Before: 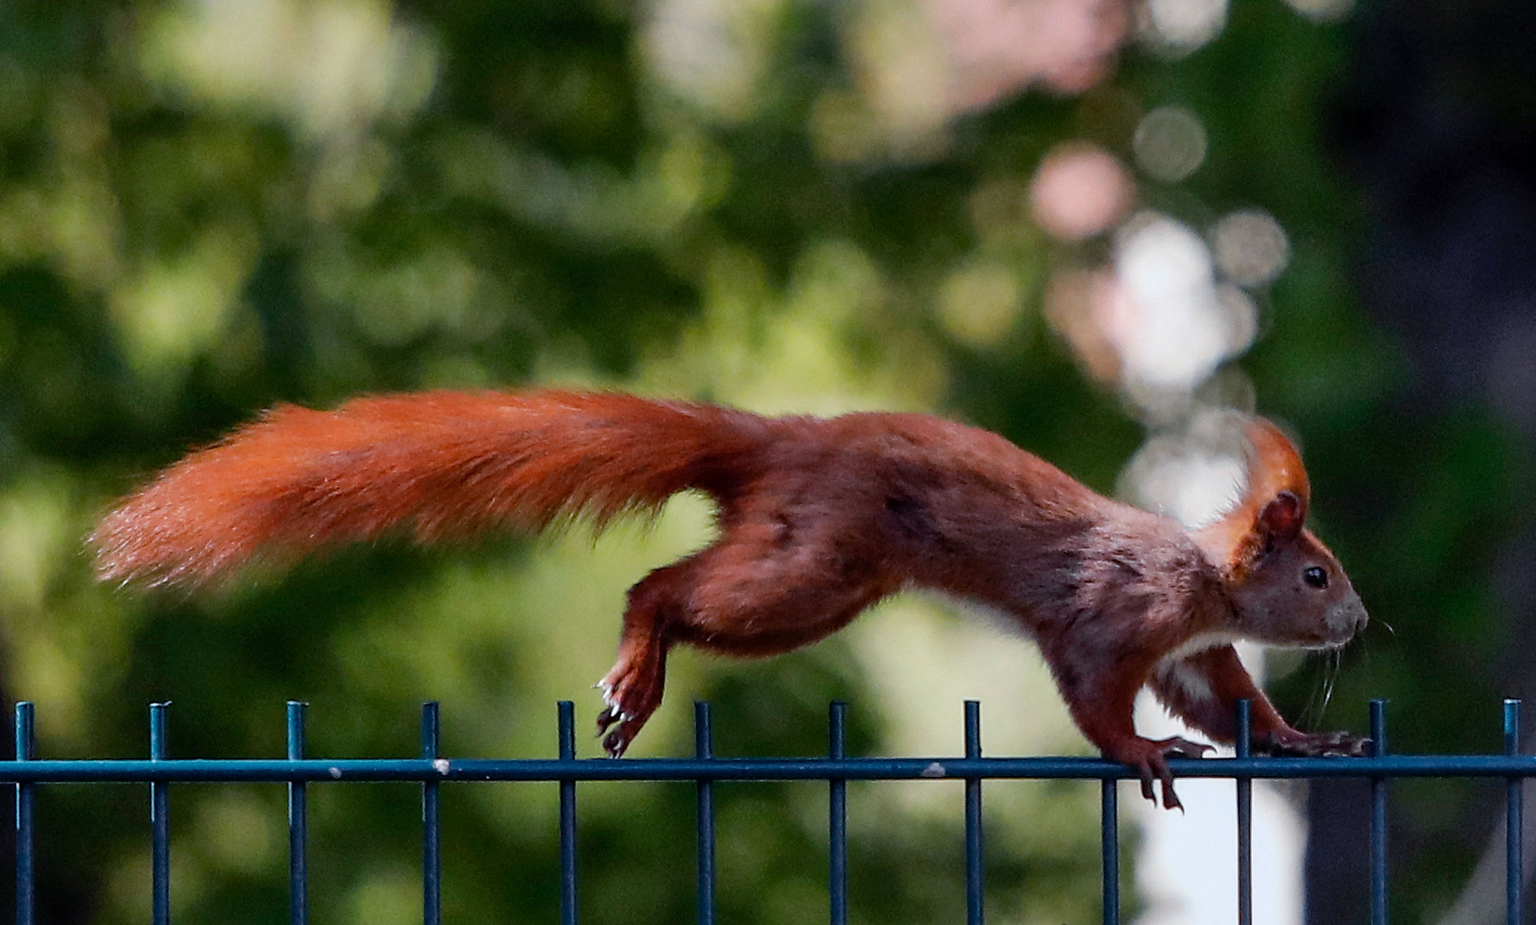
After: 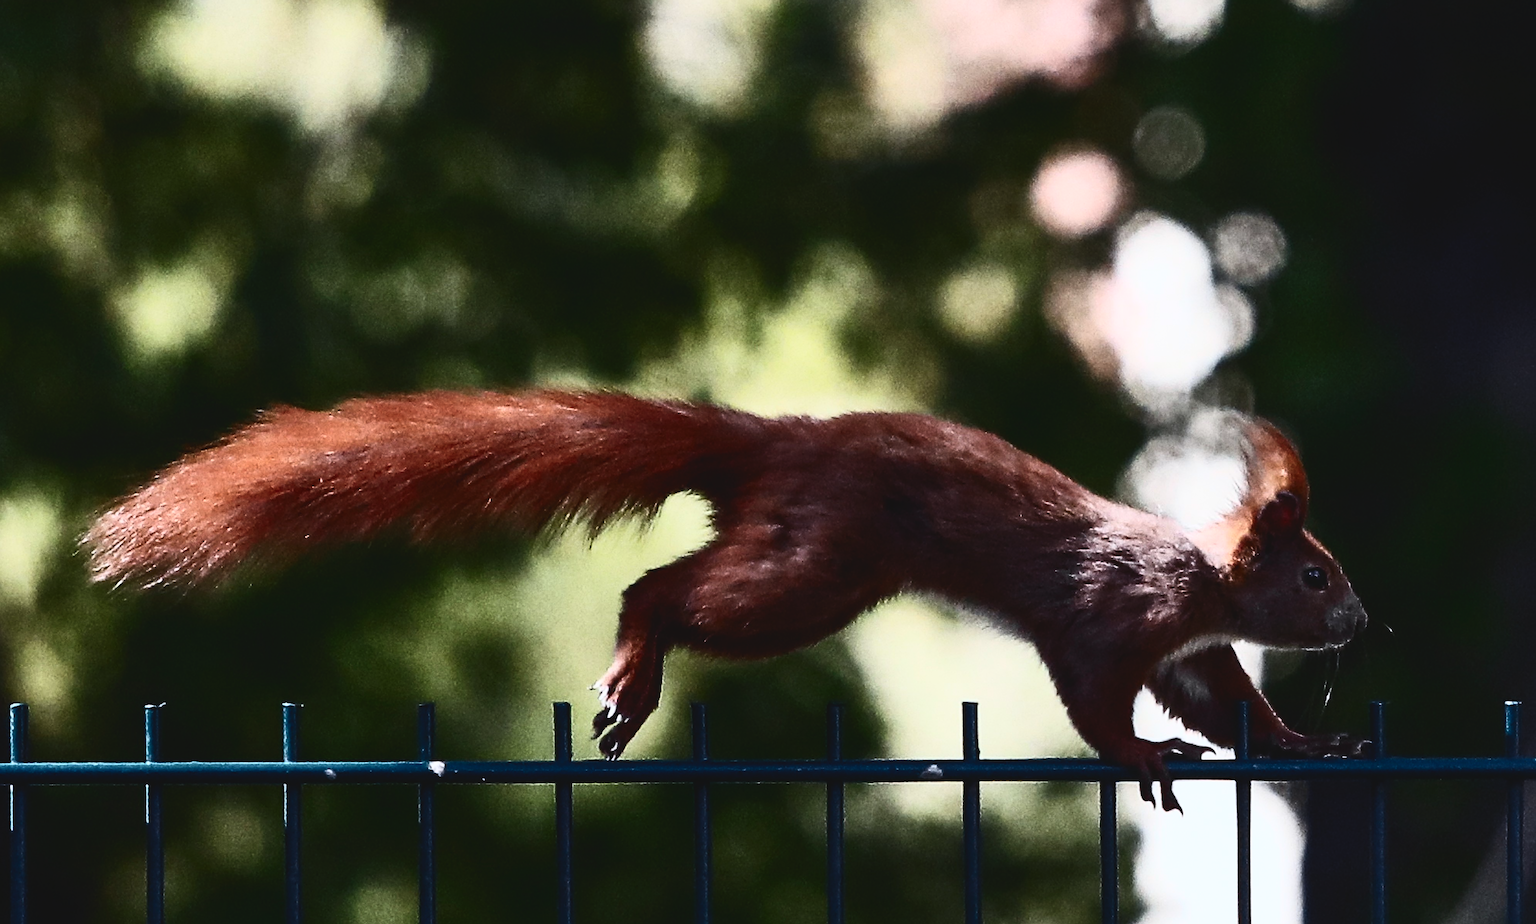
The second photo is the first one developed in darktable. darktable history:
contrast brightness saturation: contrast 0.918, brightness 0.197
sharpen: on, module defaults
crop and rotate: left 0.449%, top 0.282%, bottom 0.294%
exposure: black level correction -0.035, exposure -0.496 EV, compensate highlight preservation false
